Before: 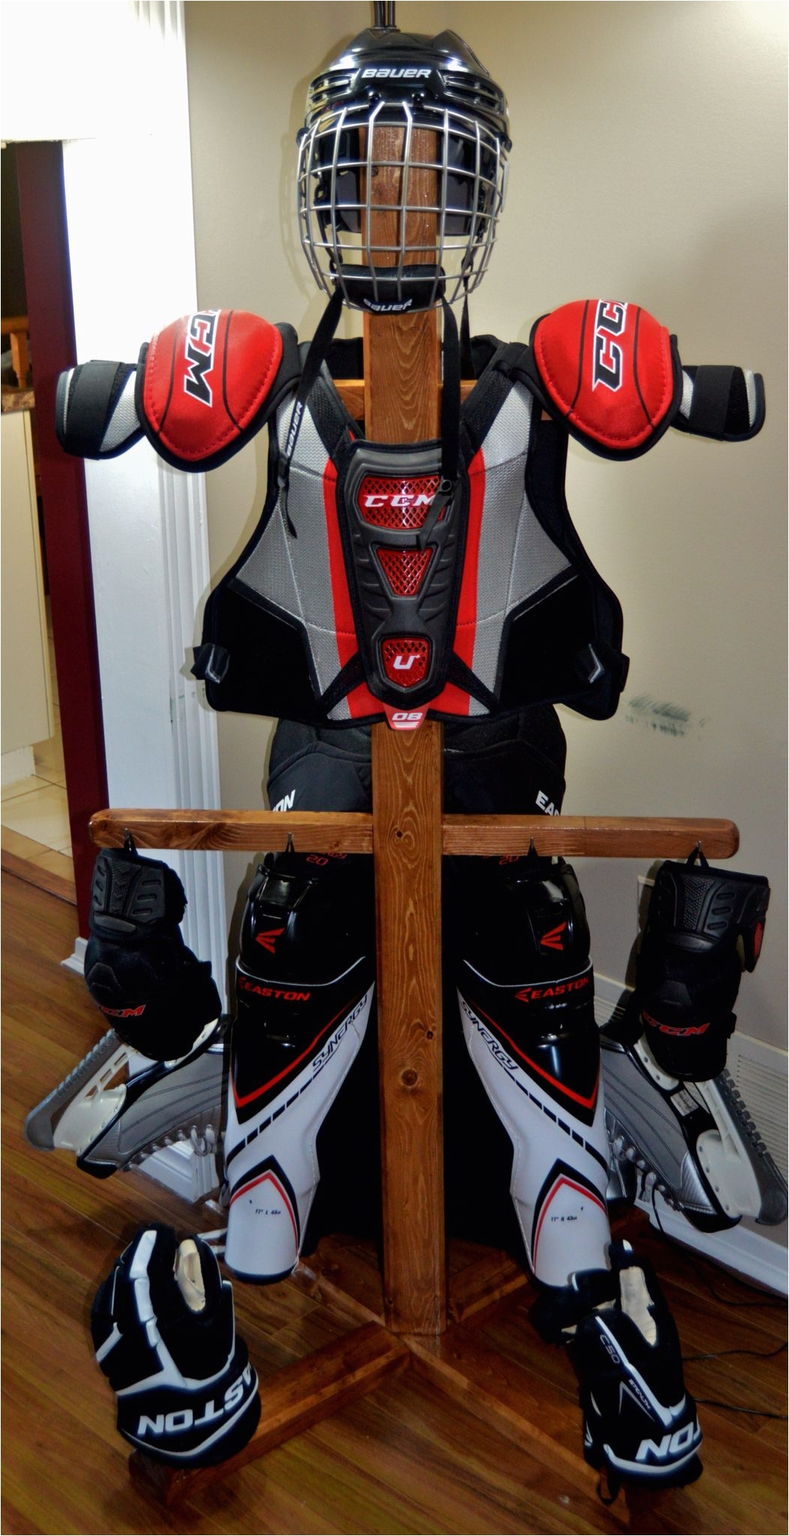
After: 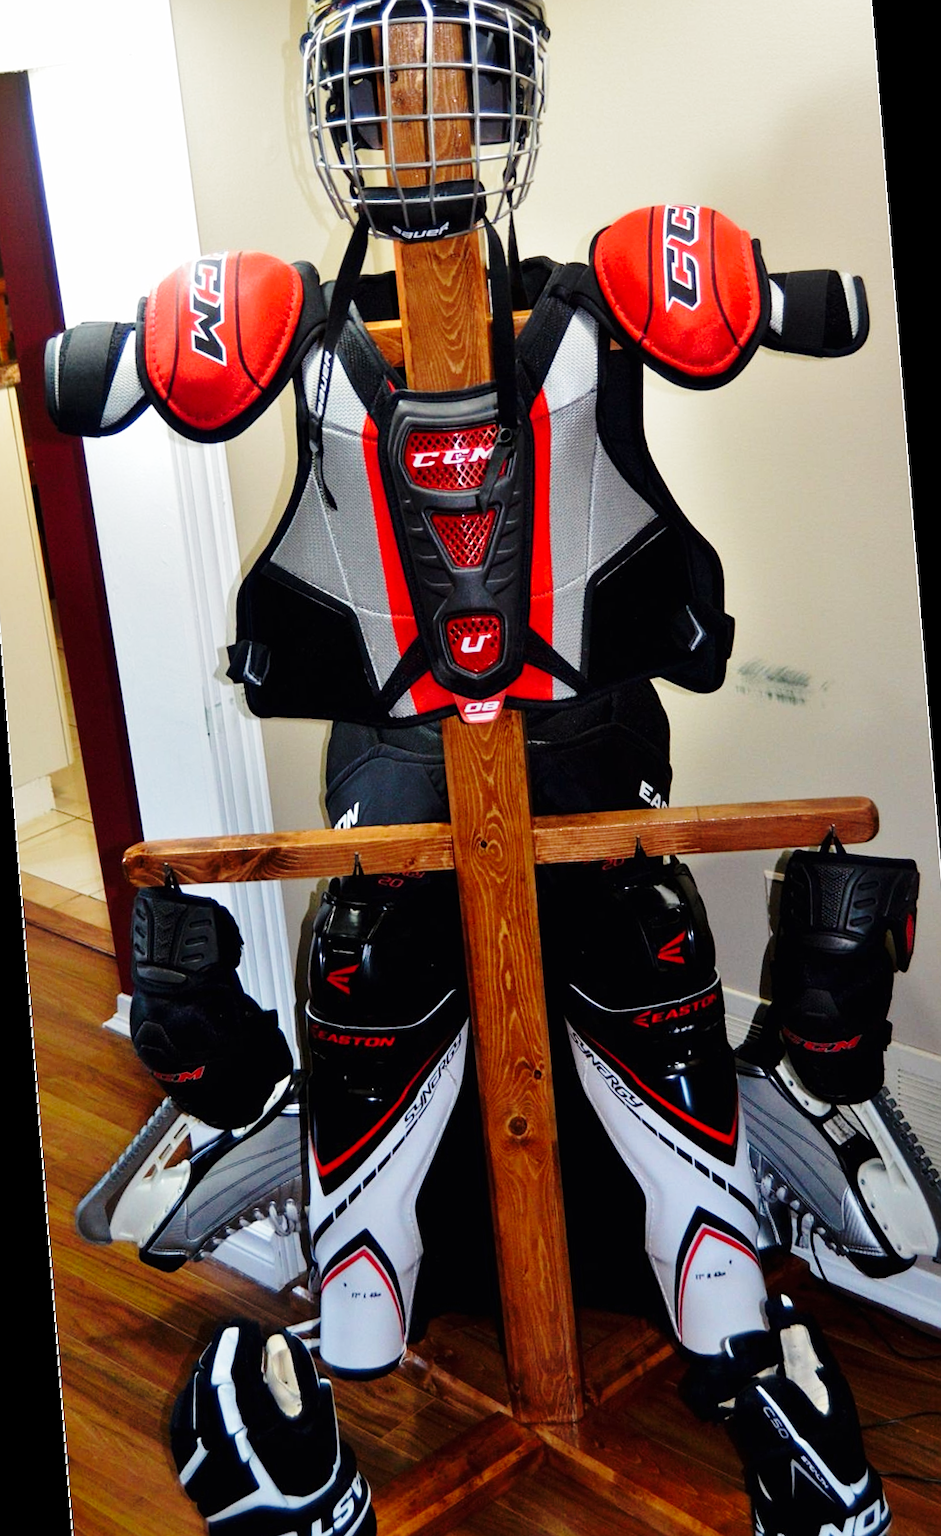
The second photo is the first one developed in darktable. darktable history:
rotate and perspective: rotation -4.57°, crop left 0.054, crop right 0.944, crop top 0.087, crop bottom 0.914
sharpen: radius 1.272, amount 0.305, threshold 0
base curve: curves: ch0 [(0, 0) (0.028, 0.03) (0.121, 0.232) (0.46, 0.748) (0.859, 0.968) (1, 1)], preserve colors none
